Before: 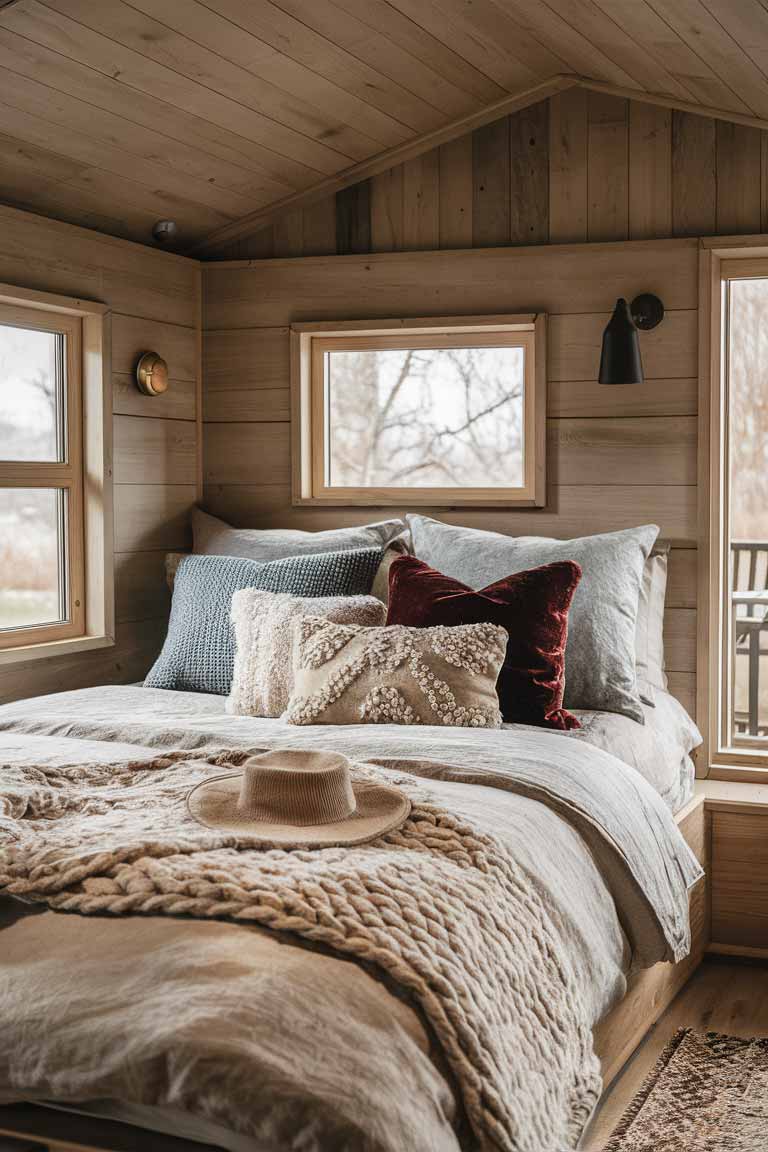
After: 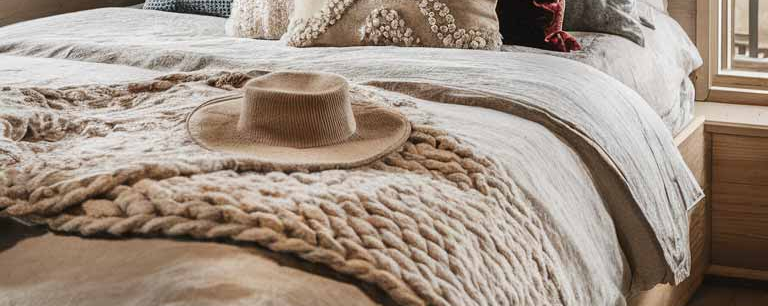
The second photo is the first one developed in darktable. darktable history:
crop and rotate: top 58.907%, bottom 14.473%
